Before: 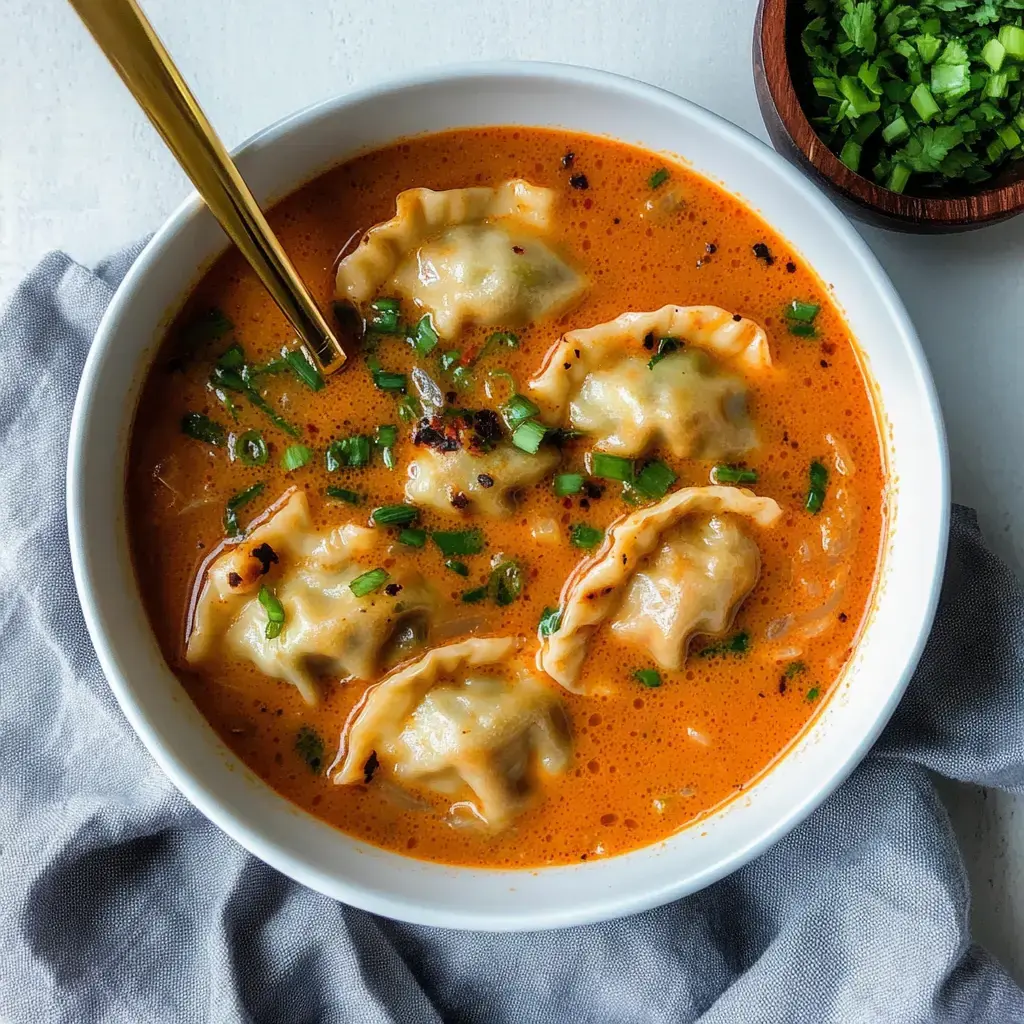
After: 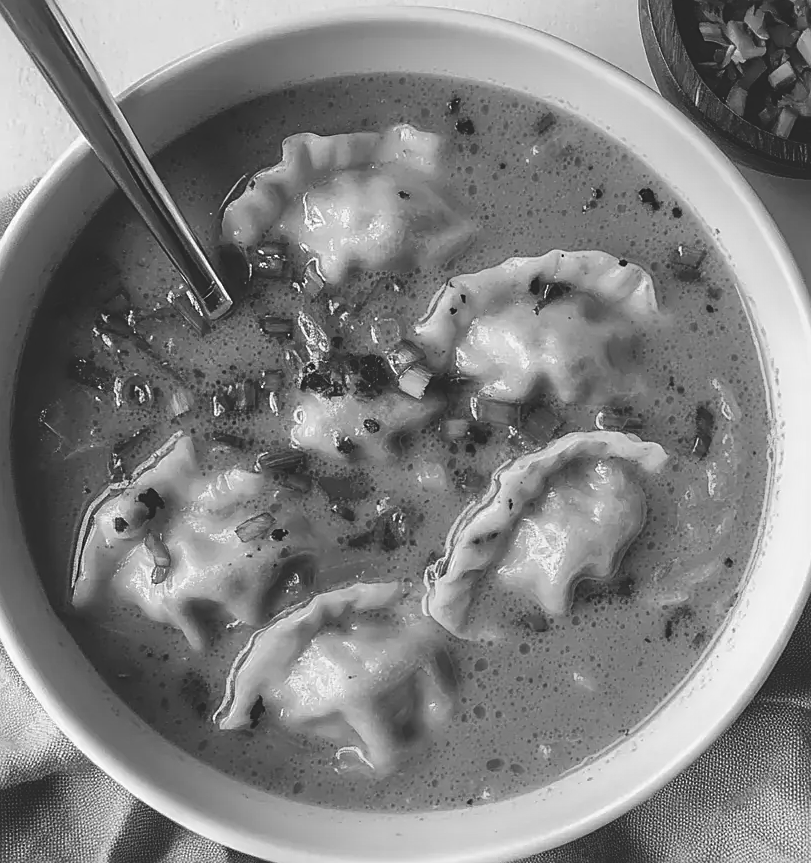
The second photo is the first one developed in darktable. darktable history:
color balance: output saturation 120%
exposure: black level correction -0.023, exposure -0.039 EV, compensate highlight preservation false
crop: left 11.225%, top 5.381%, right 9.565%, bottom 10.314%
sharpen: on, module defaults
monochrome: a 16.06, b 15.48, size 1
